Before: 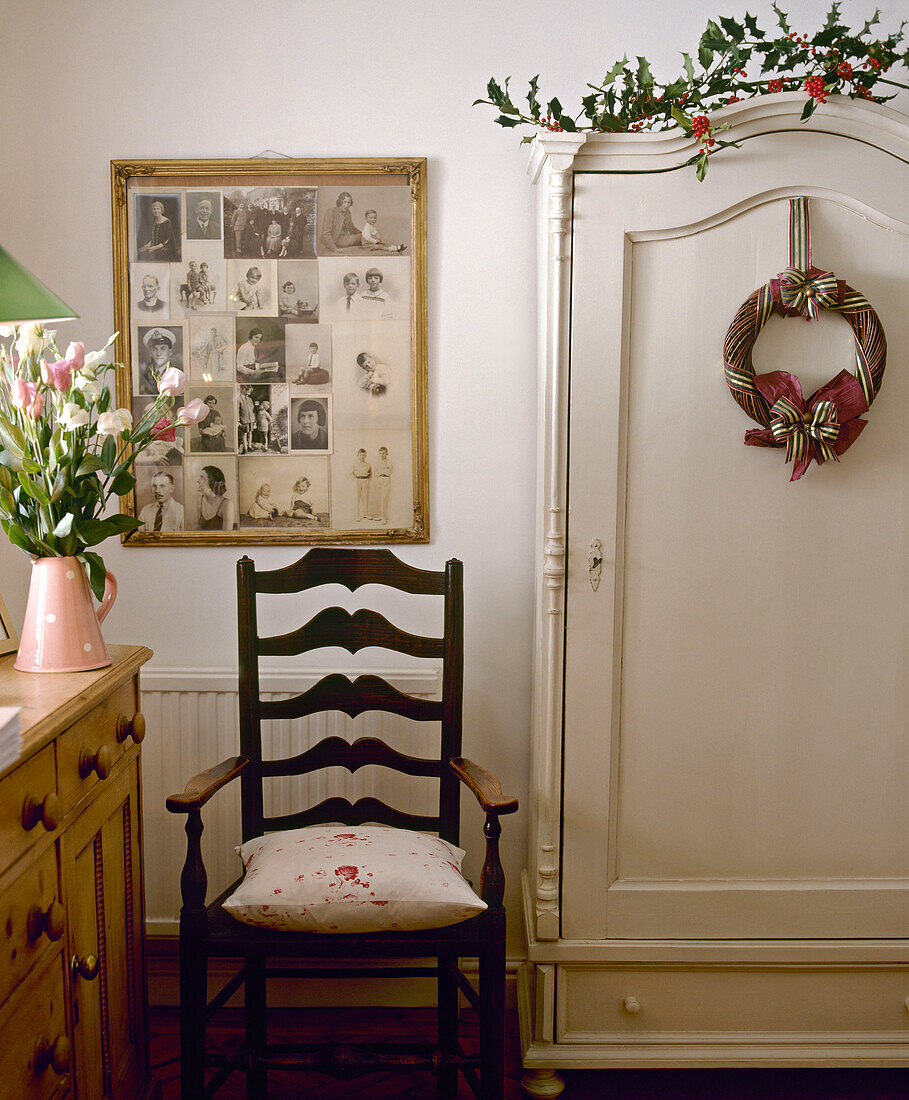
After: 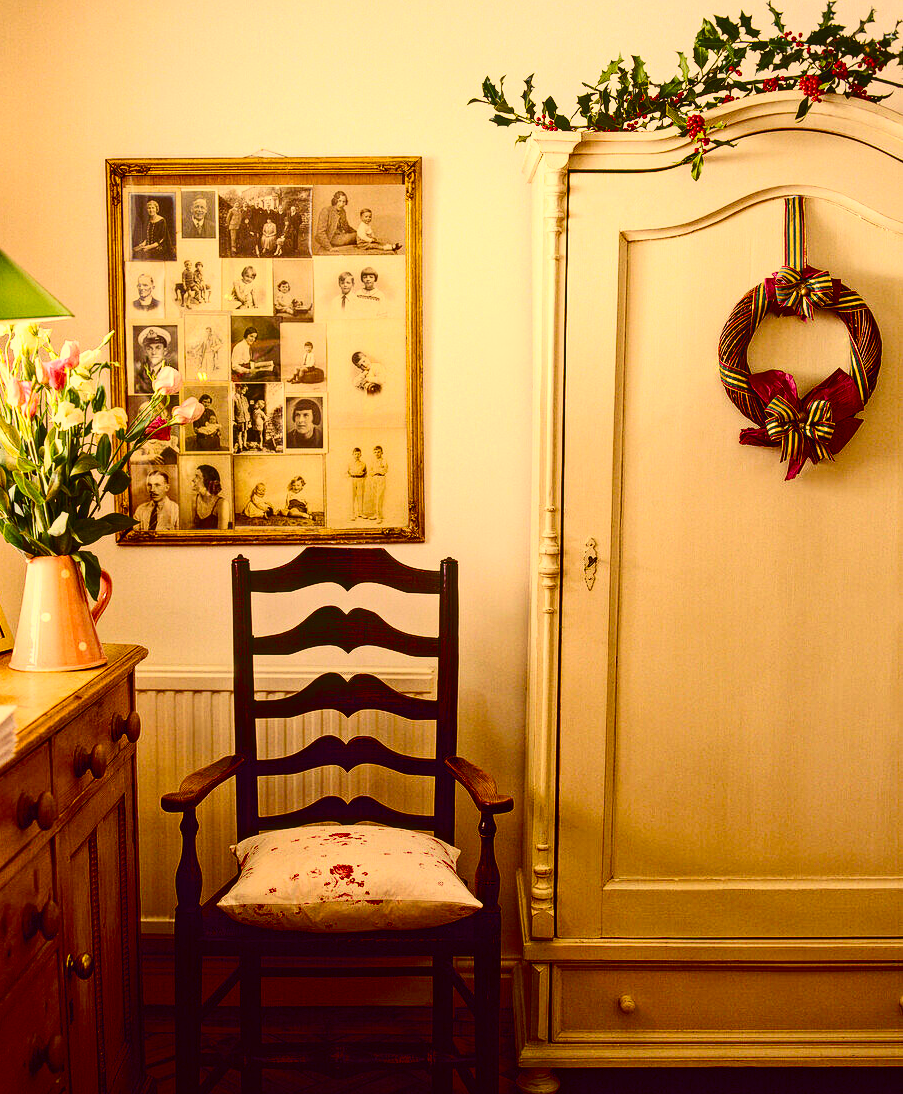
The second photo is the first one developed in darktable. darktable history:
contrast brightness saturation: contrast 0.4, brightness 0.05, saturation 0.25
color correction: highlights a* 10.12, highlights b* 39.04, shadows a* 14.62, shadows b* 3.37
color balance rgb: perceptual saturation grading › global saturation 20%, perceptual saturation grading › highlights -25%, perceptual saturation grading › shadows 50.52%, global vibrance 40.24%
crop and rotate: left 0.614%, top 0.179%, bottom 0.309%
local contrast: on, module defaults
